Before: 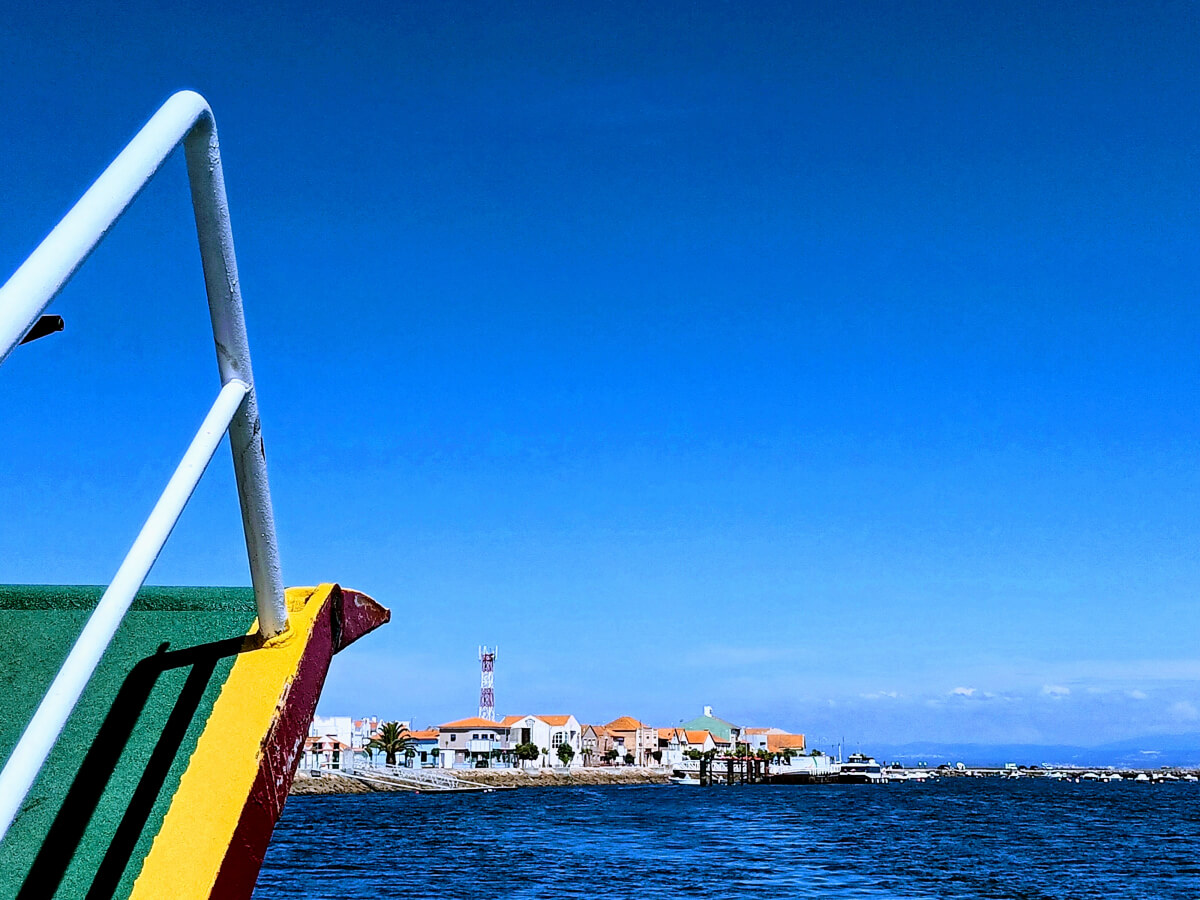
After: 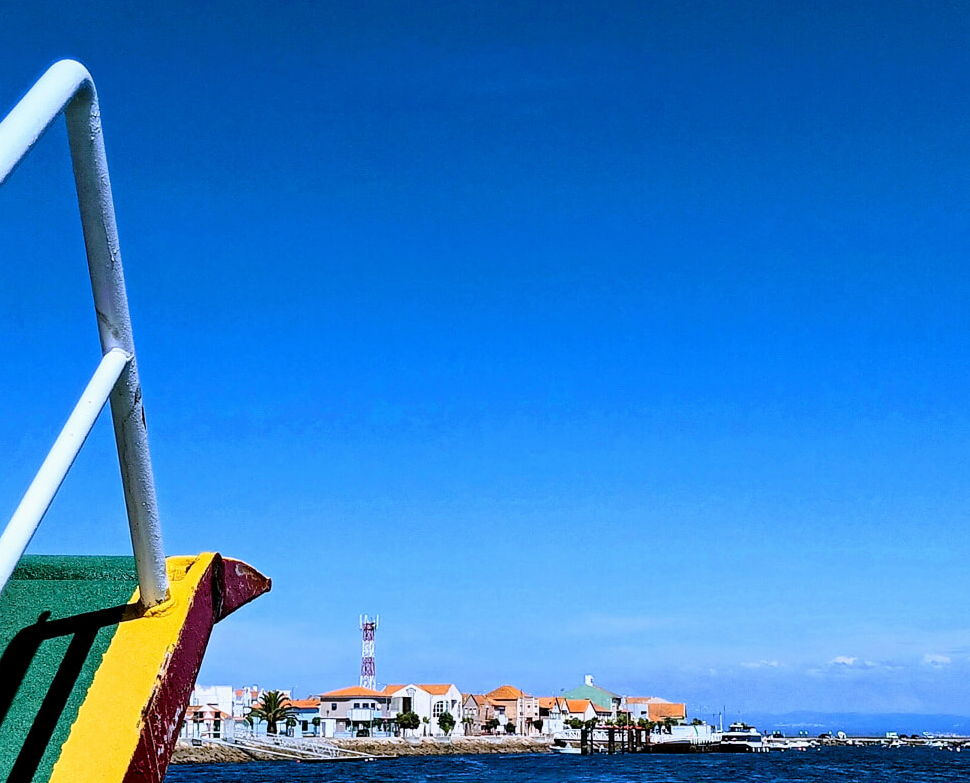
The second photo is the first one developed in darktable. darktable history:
crop: left 9.991%, top 3.505%, right 9.162%, bottom 9.465%
base curve: preserve colors none
